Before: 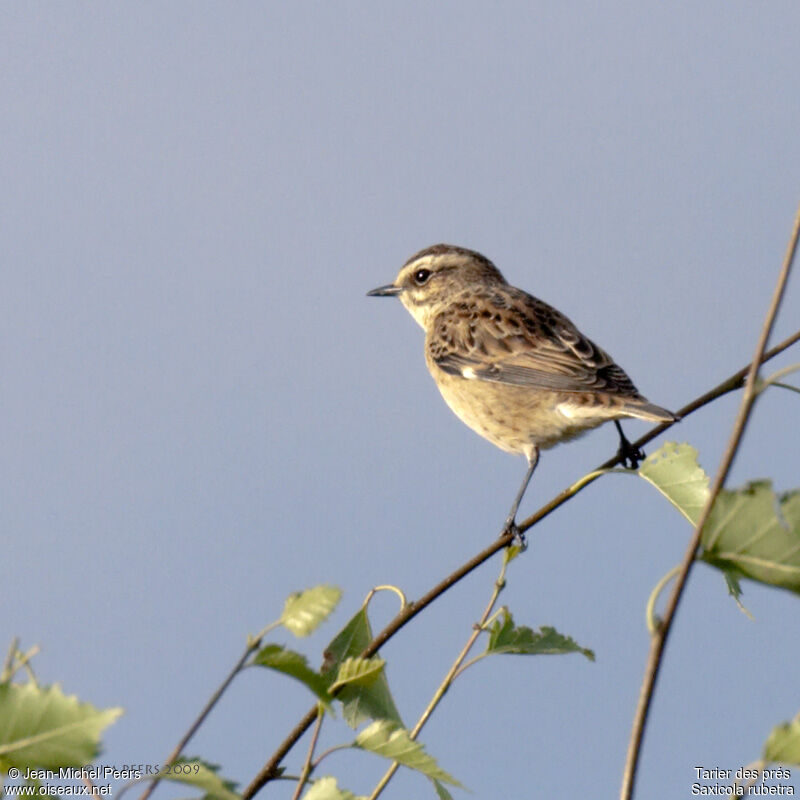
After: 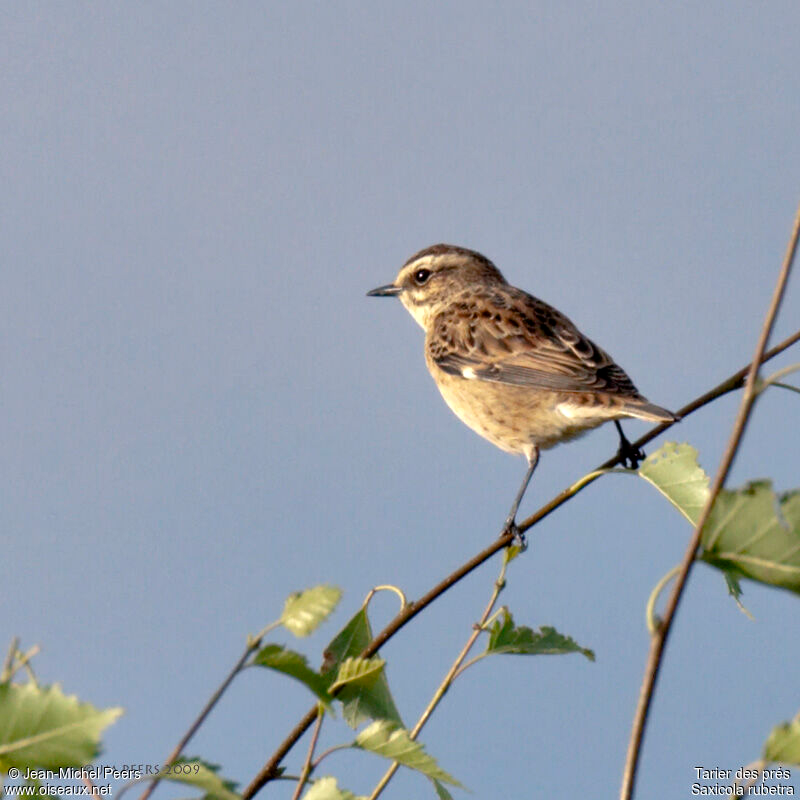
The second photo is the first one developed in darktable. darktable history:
shadows and highlights: shadows 11.59, white point adjustment 1.13, highlights color adjustment 0.016%, soften with gaussian
